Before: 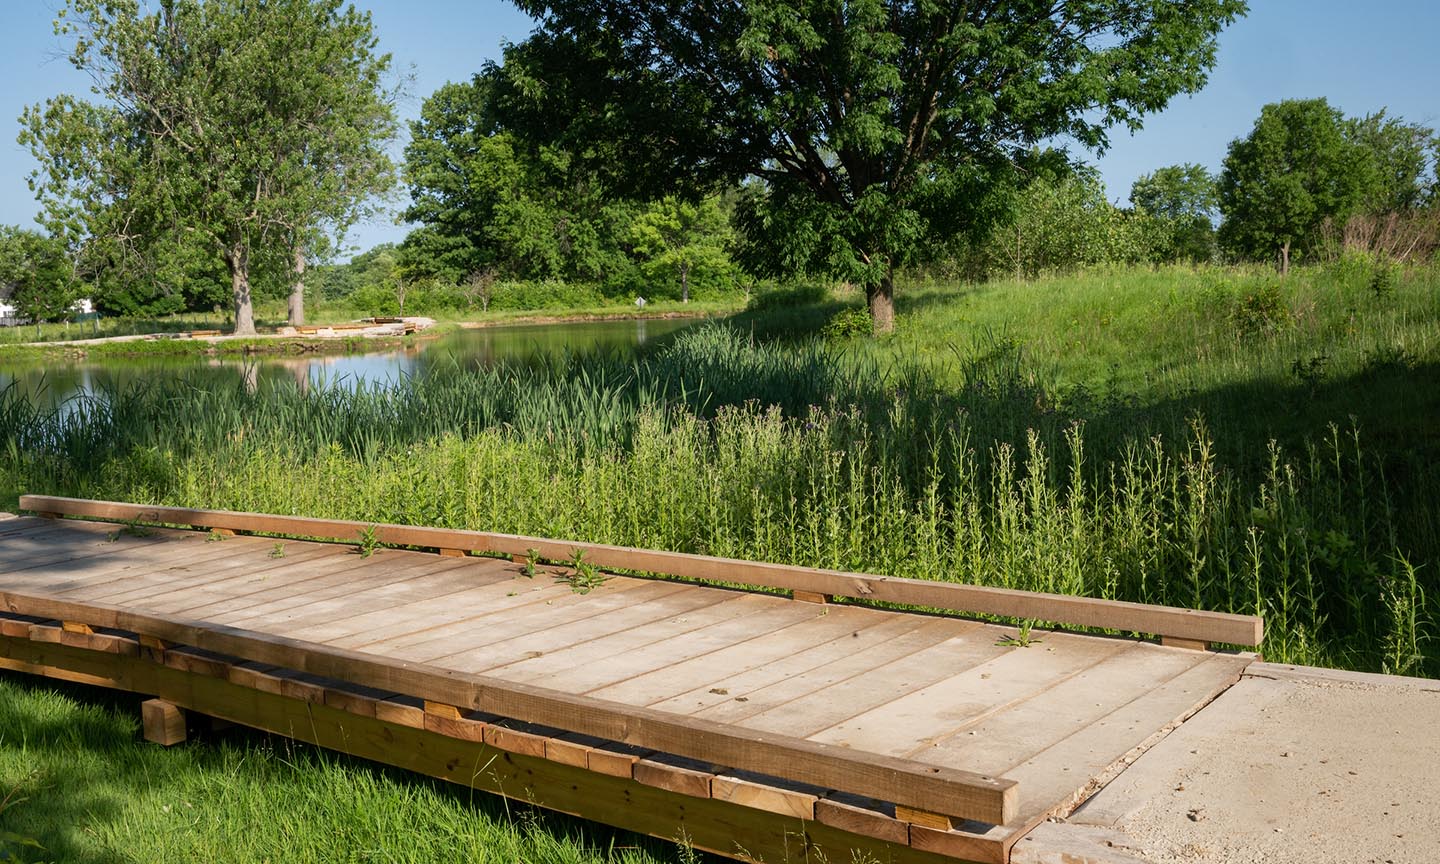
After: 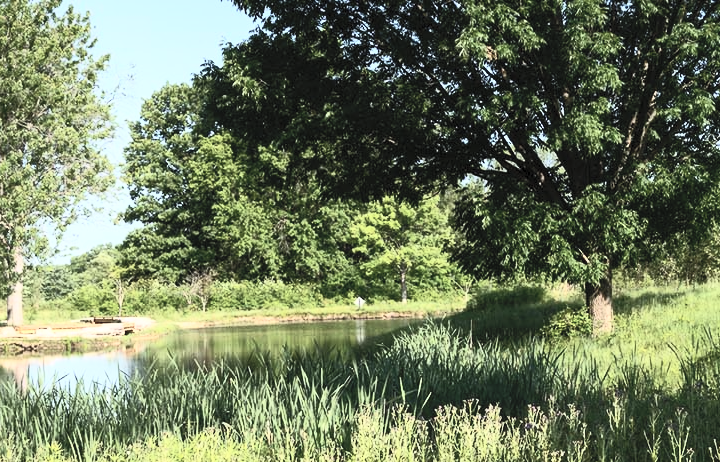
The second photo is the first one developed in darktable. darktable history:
crop: left 19.556%, right 30.401%, bottom 46.458%
contrast brightness saturation: contrast 0.43, brightness 0.56, saturation -0.19
tone equalizer: -8 EV -0.417 EV, -7 EV -0.389 EV, -6 EV -0.333 EV, -5 EV -0.222 EV, -3 EV 0.222 EV, -2 EV 0.333 EV, -1 EV 0.389 EV, +0 EV 0.417 EV, edges refinement/feathering 500, mask exposure compensation -1.57 EV, preserve details no
